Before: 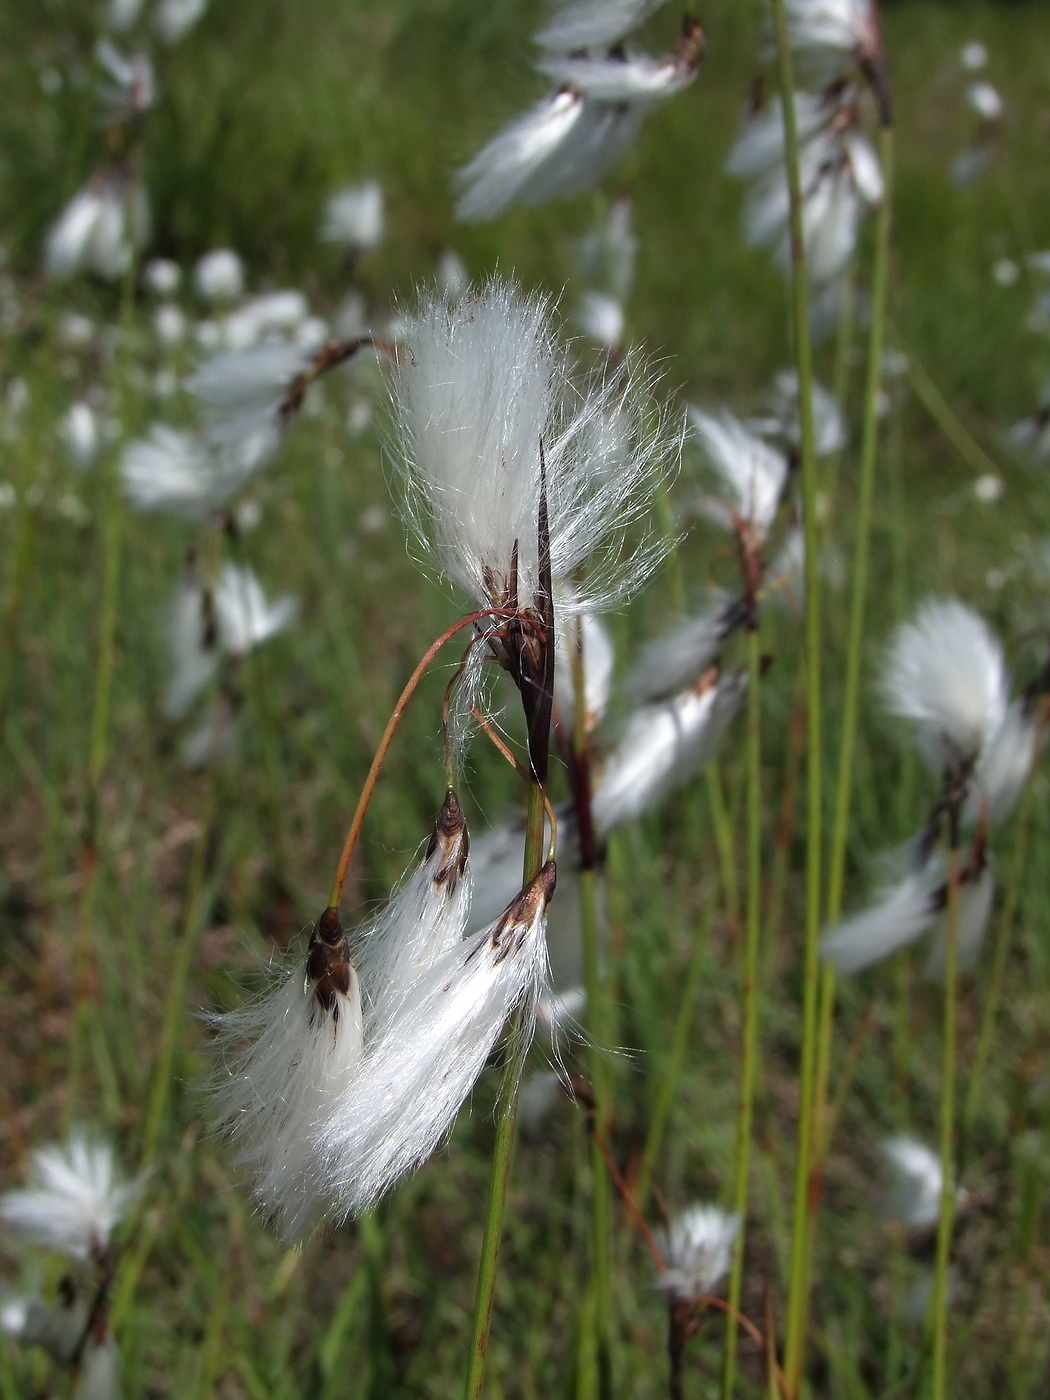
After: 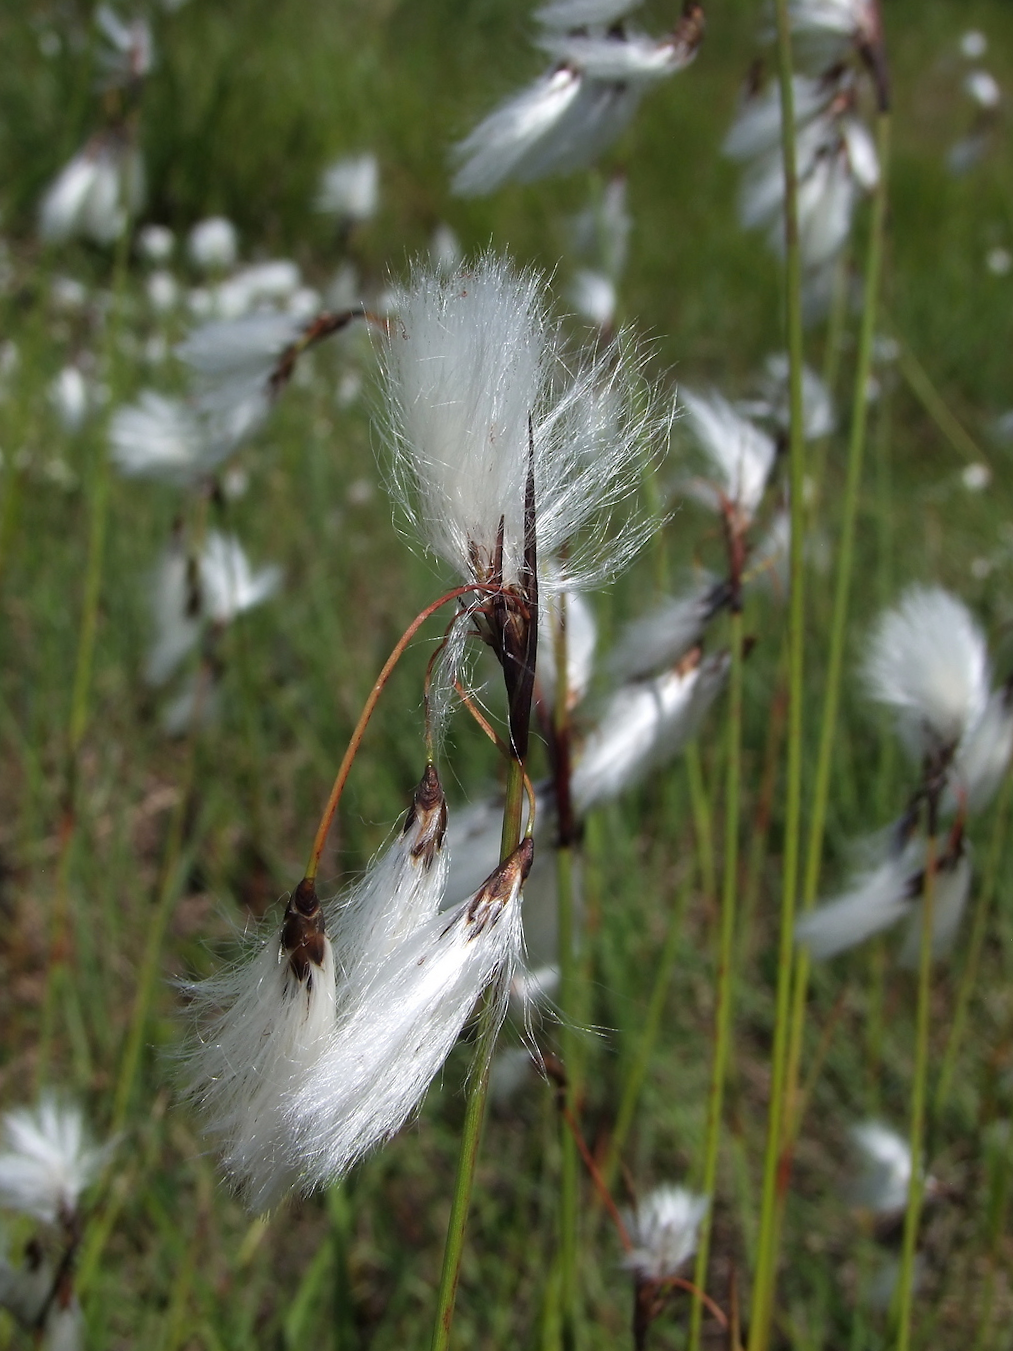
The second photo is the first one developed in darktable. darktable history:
crop and rotate: angle -1.55°
